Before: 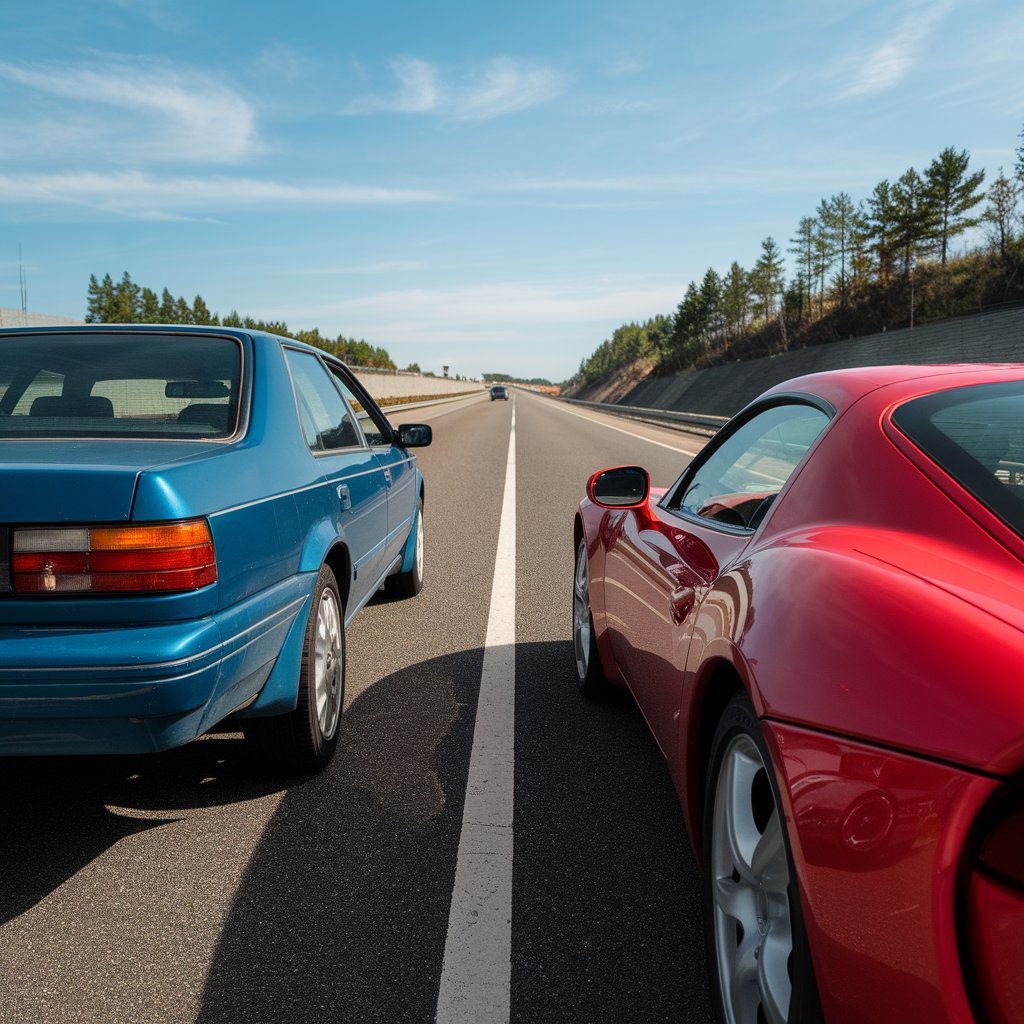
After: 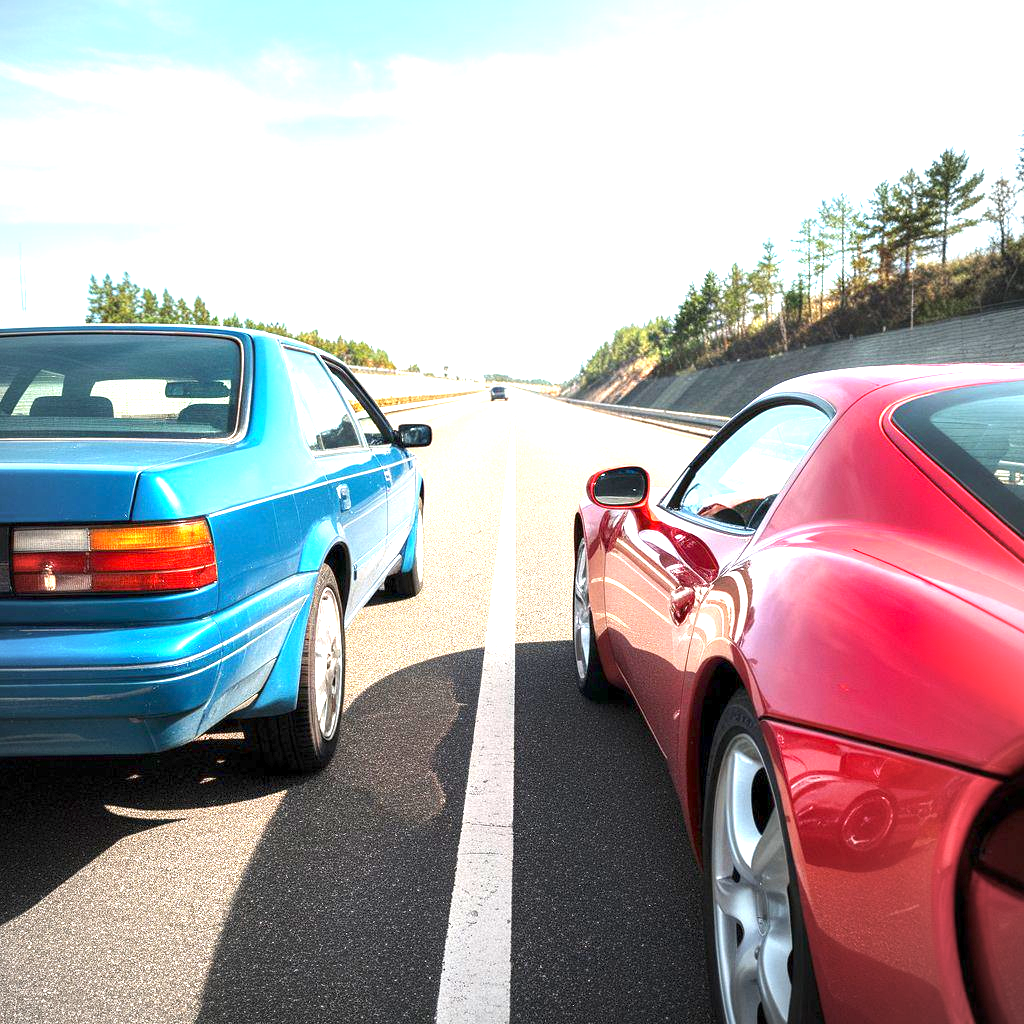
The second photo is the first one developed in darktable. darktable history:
vignetting: fall-off radius 61.18%
exposure: exposure 2.209 EV, compensate exposure bias true, compensate highlight preservation false
tone equalizer: edges refinement/feathering 500, mask exposure compensation -1.57 EV, preserve details no
